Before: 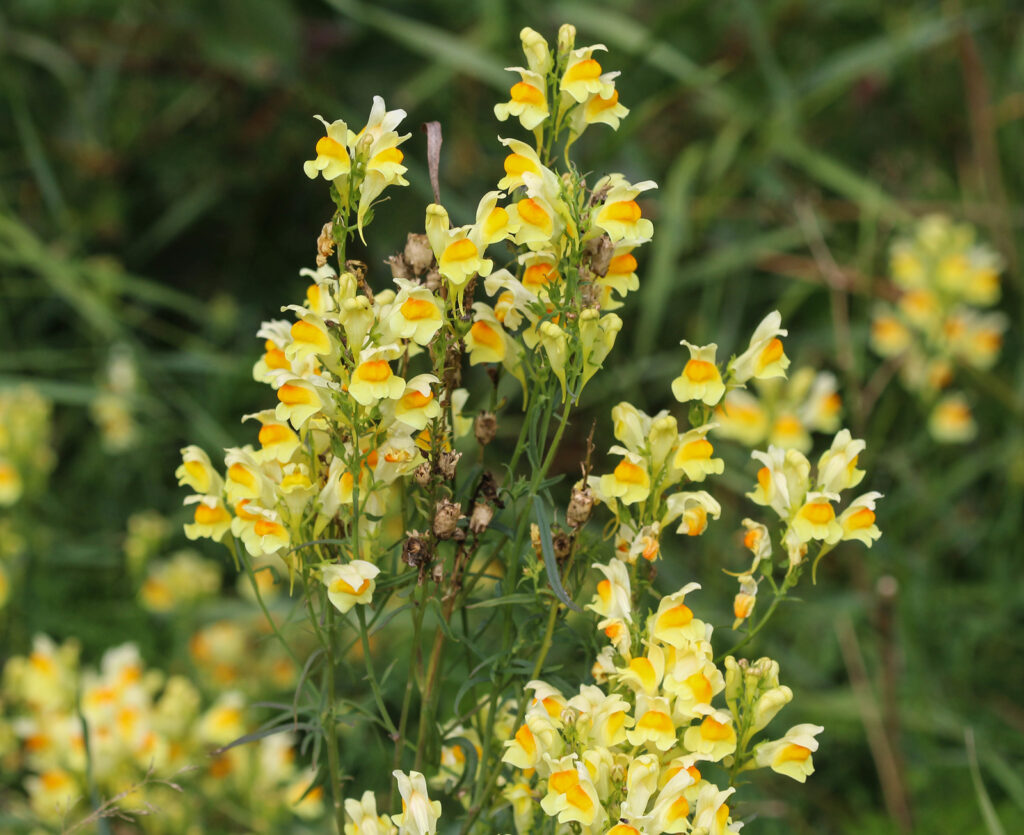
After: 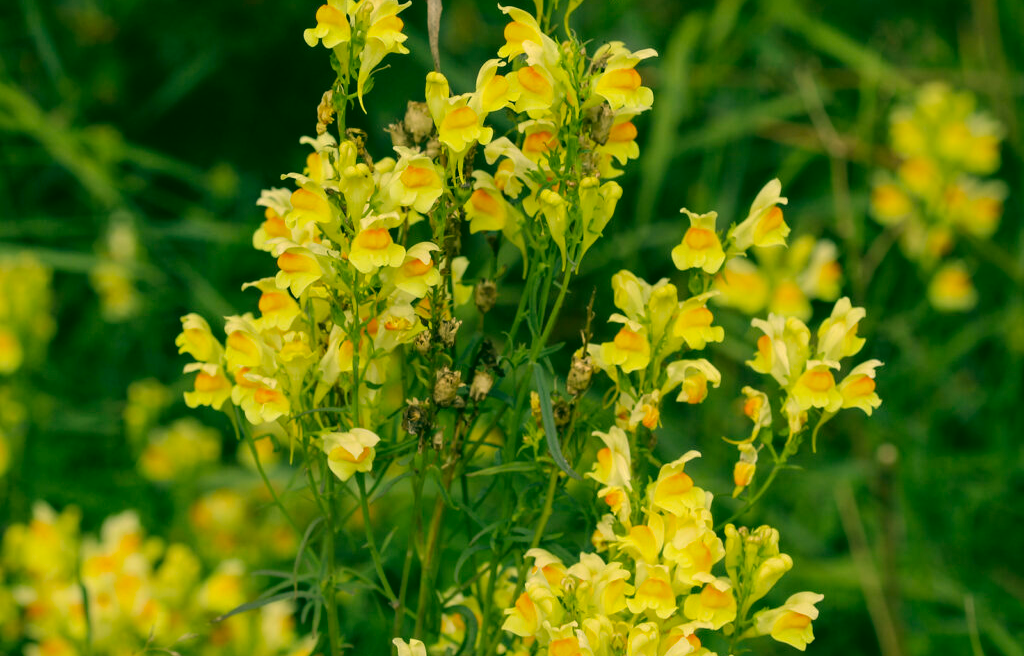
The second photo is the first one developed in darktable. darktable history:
color correction: highlights a* 5.62, highlights b* 33.57, shadows a* -26.47, shadows b* 3.81
crop and rotate: top 15.848%, bottom 5.481%
shadows and highlights: shadows -20, white point adjustment -2.02, highlights -35.12
